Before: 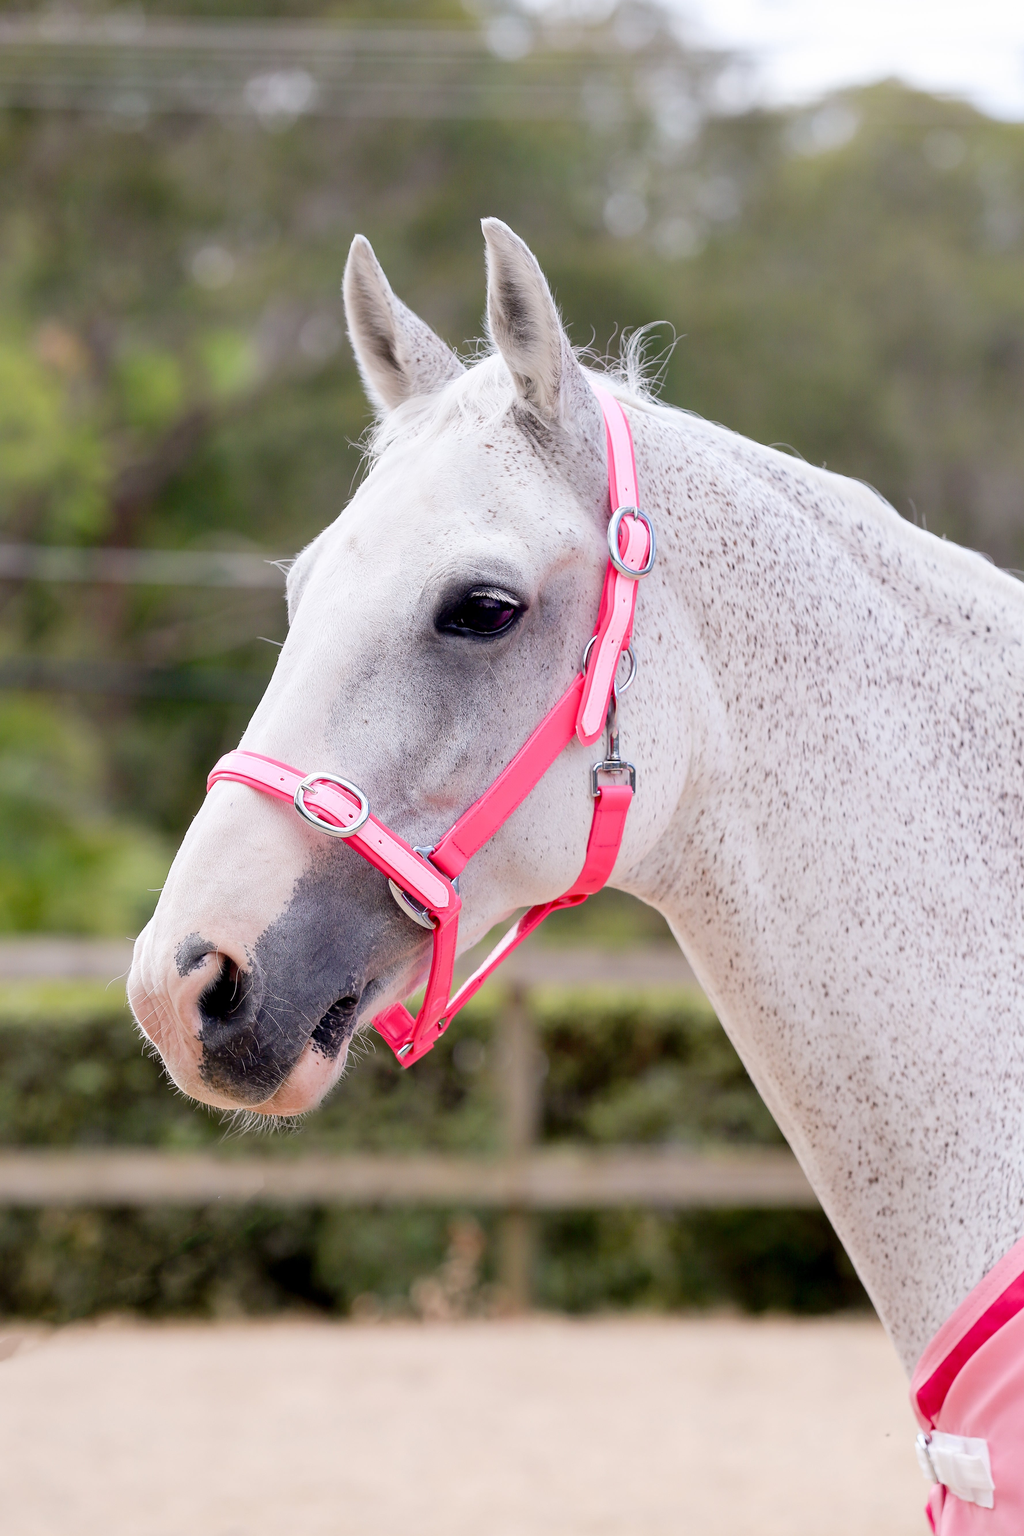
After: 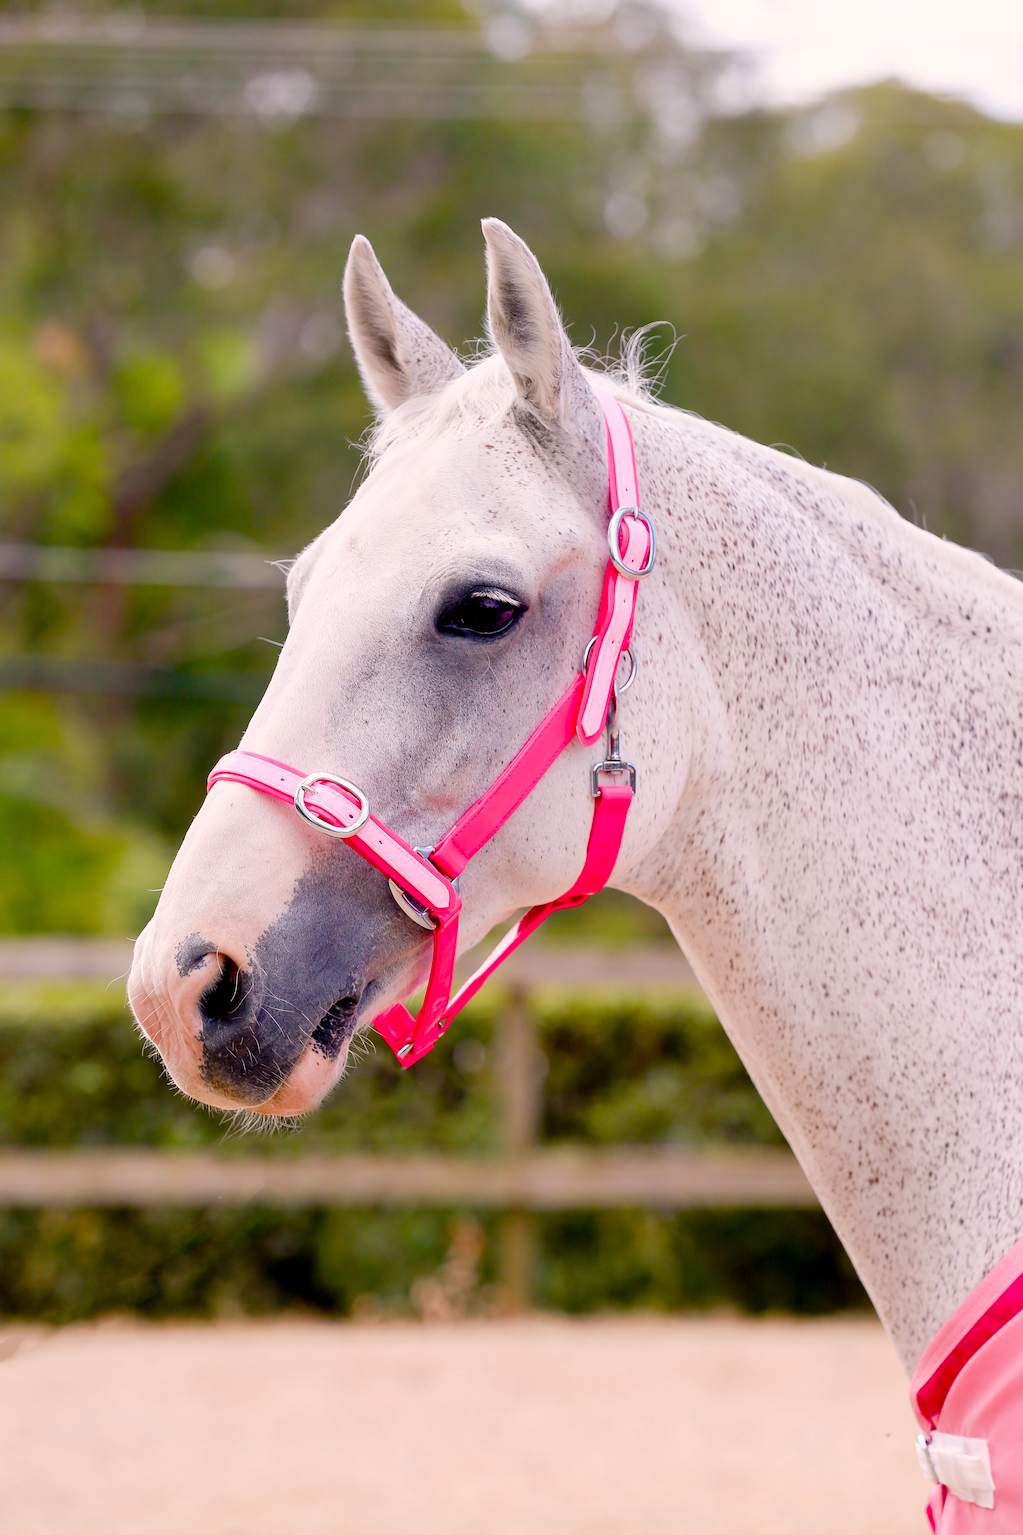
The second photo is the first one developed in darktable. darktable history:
color balance rgb: highlights gain › chroma 2.003%, highlights gain › hue 45.06°, linear chroma grading › global chroma 9.093%, perceptual saturation grading › global saturation 0.587%, perceptual saturation grading › mid-tones 6.458%, perceptual saturation grading › shadows 72.253%, global vibrance 10.761%
